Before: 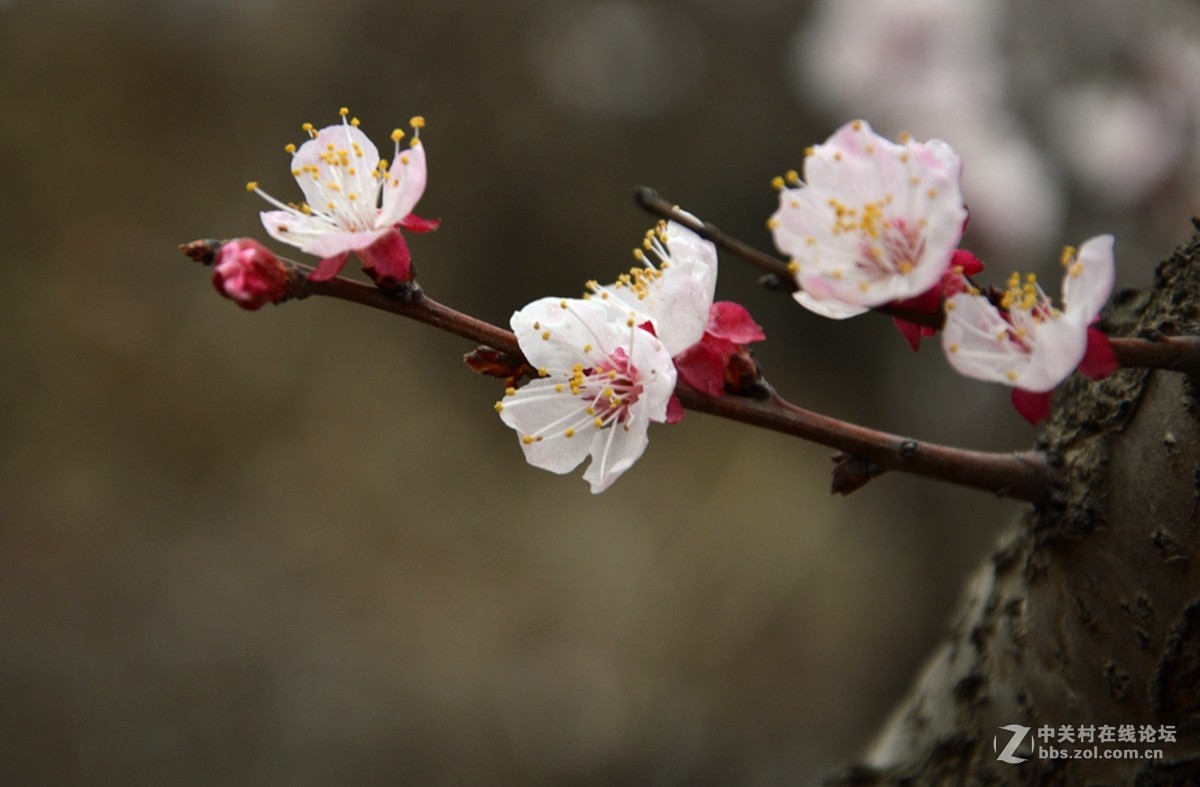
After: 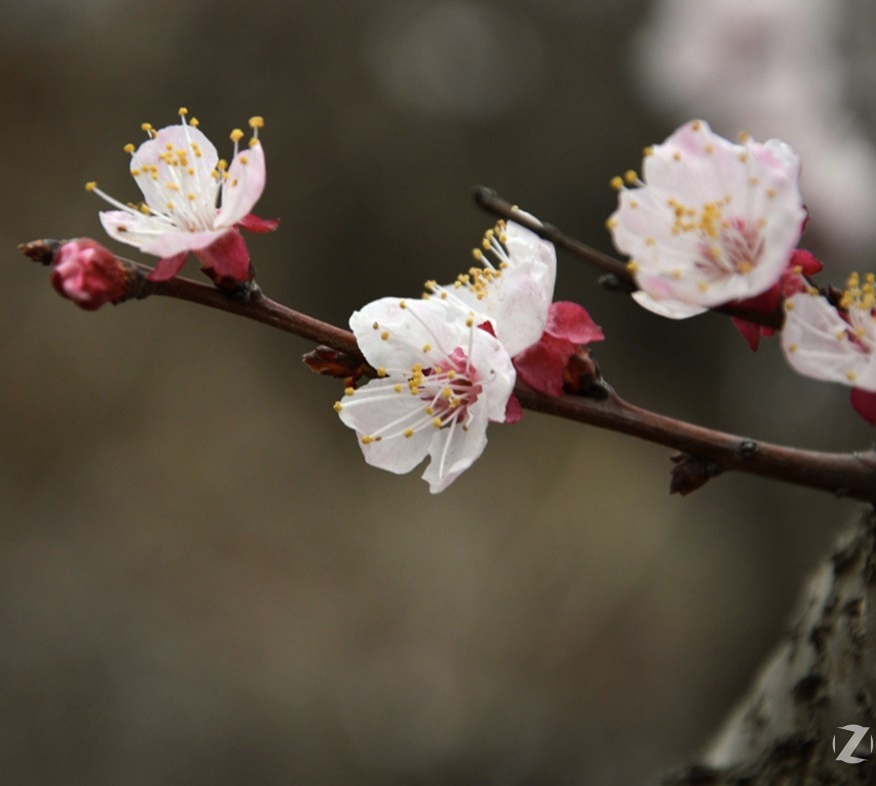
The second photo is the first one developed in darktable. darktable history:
color correction: highlights b* 0.007, saturation 0.87
crop: left 13.466%, top 0%, right 13.469%
